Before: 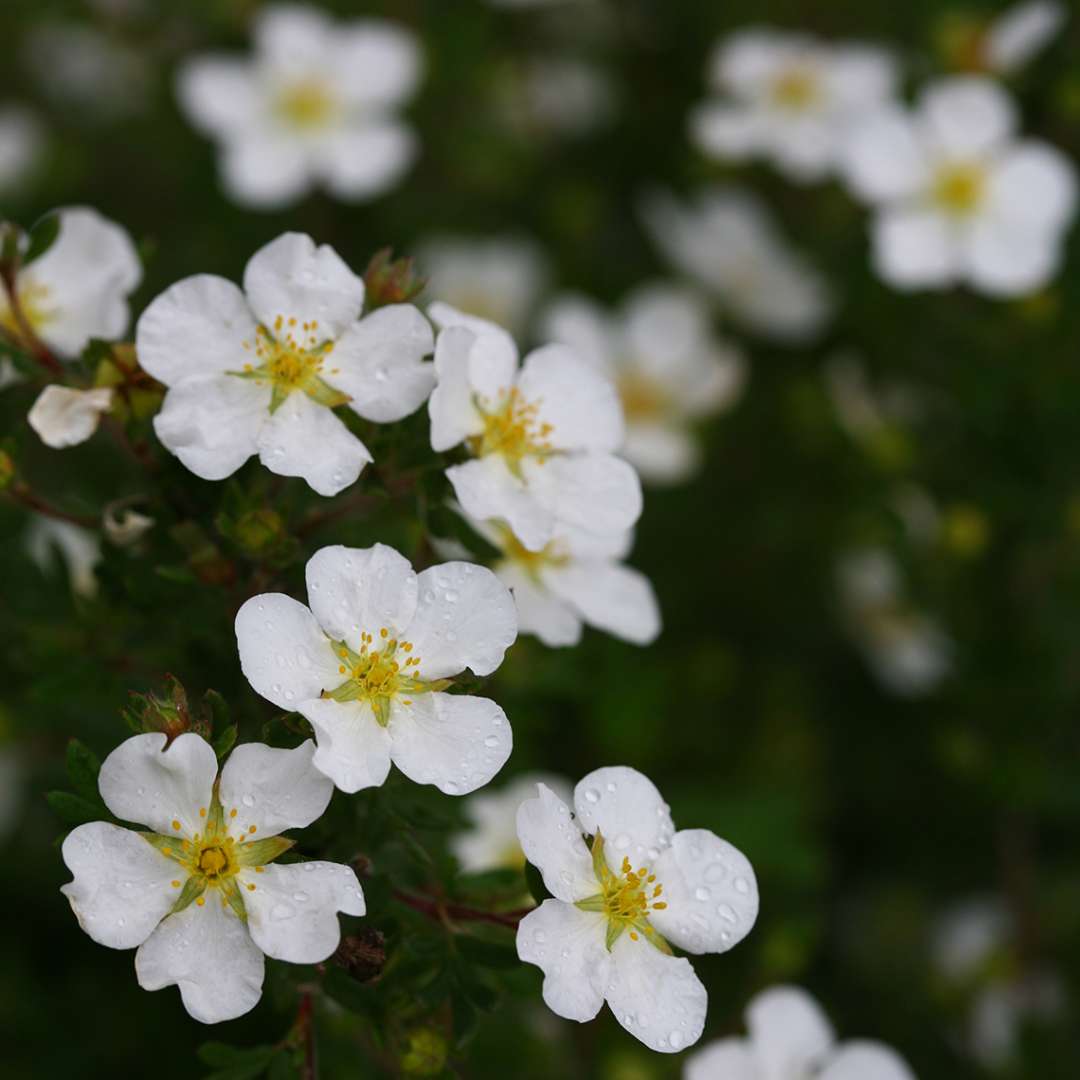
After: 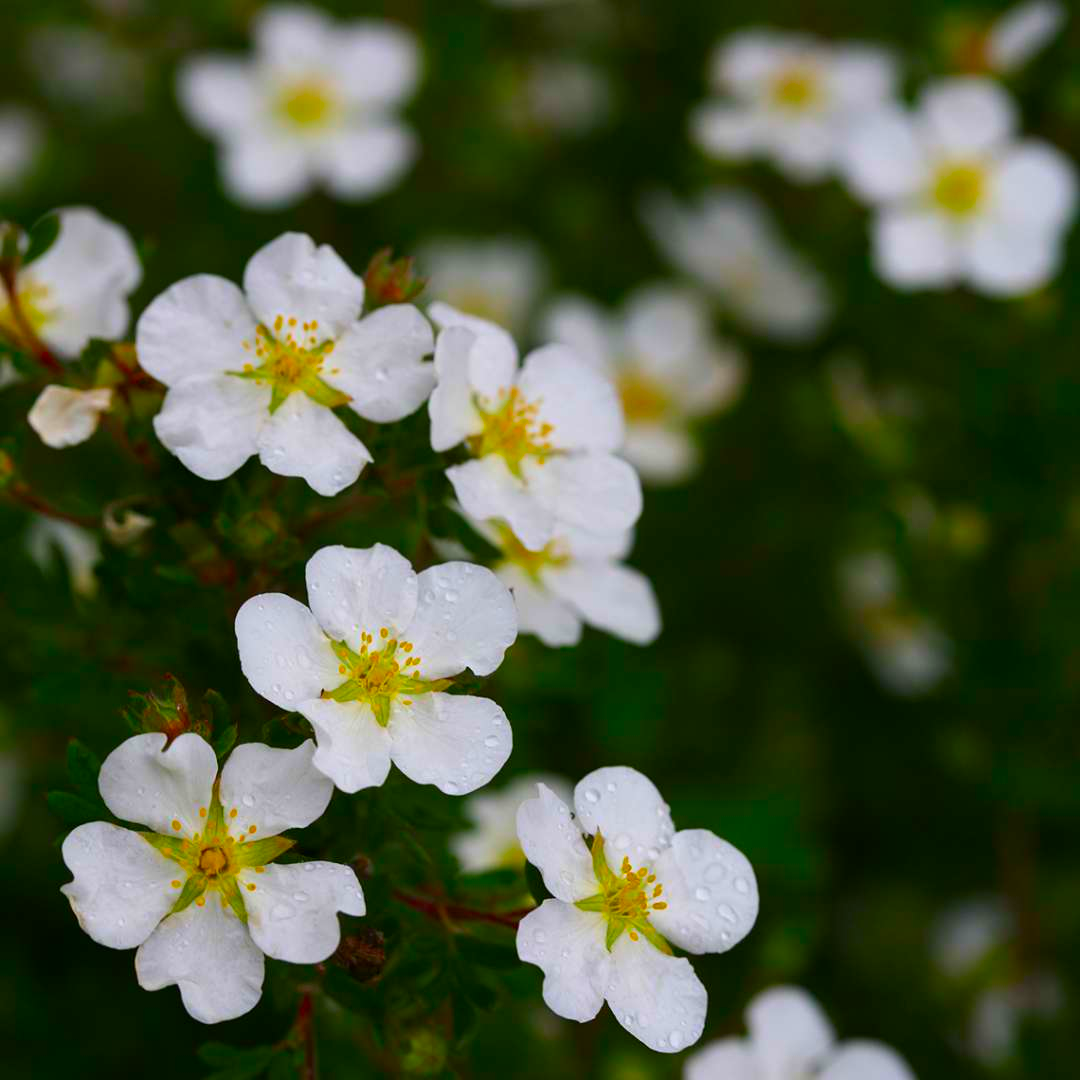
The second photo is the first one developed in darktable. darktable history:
color correction: highlights b* -0.002, saturation 1.81
